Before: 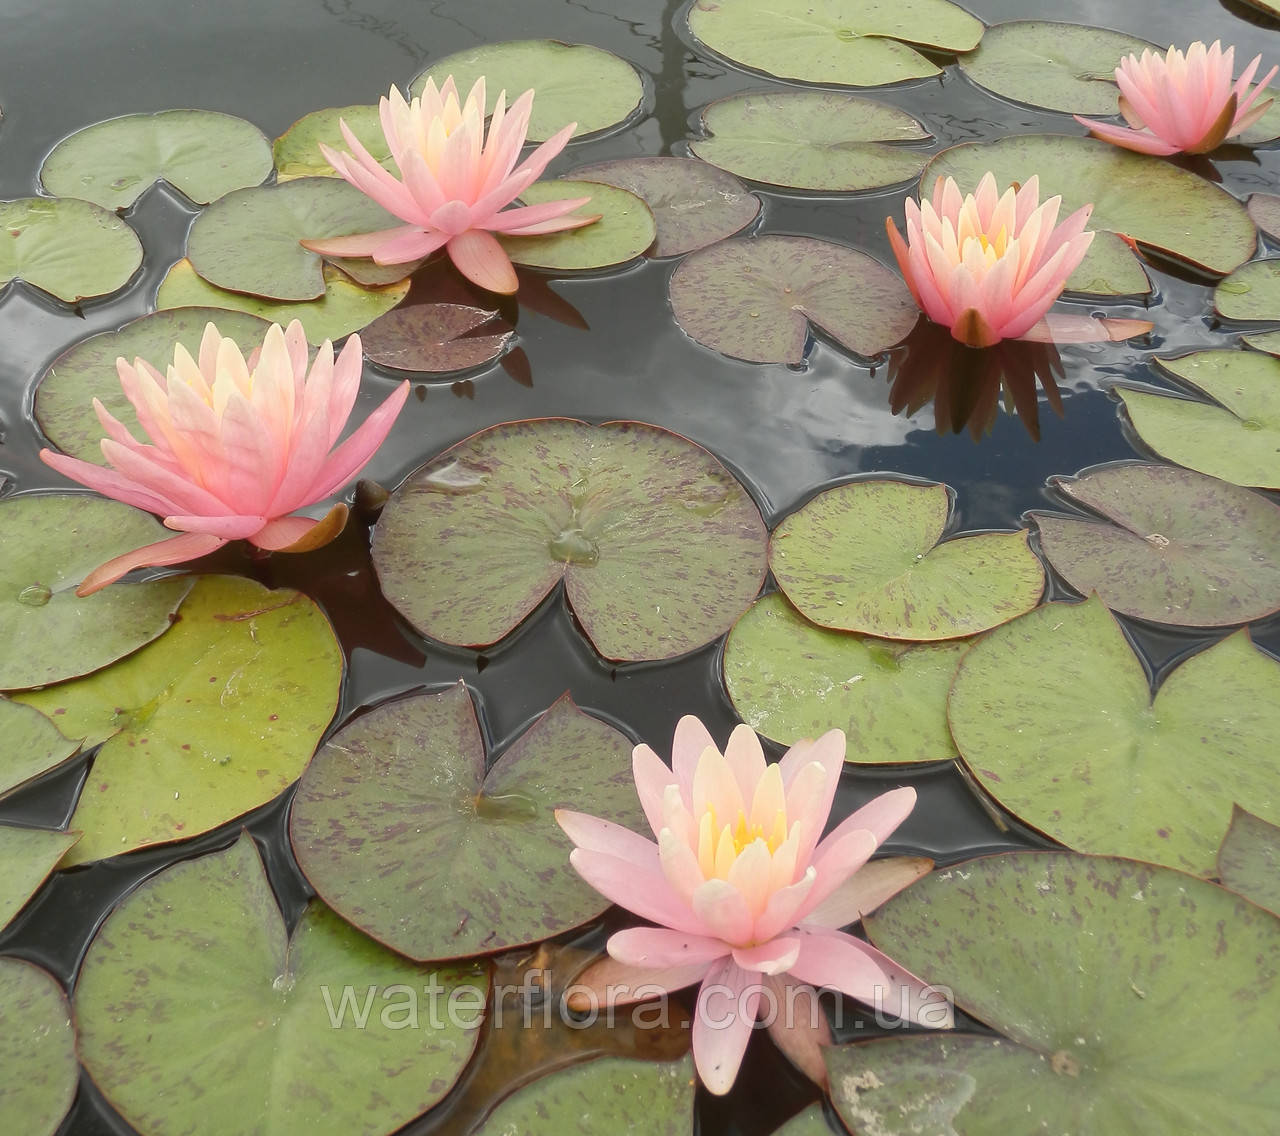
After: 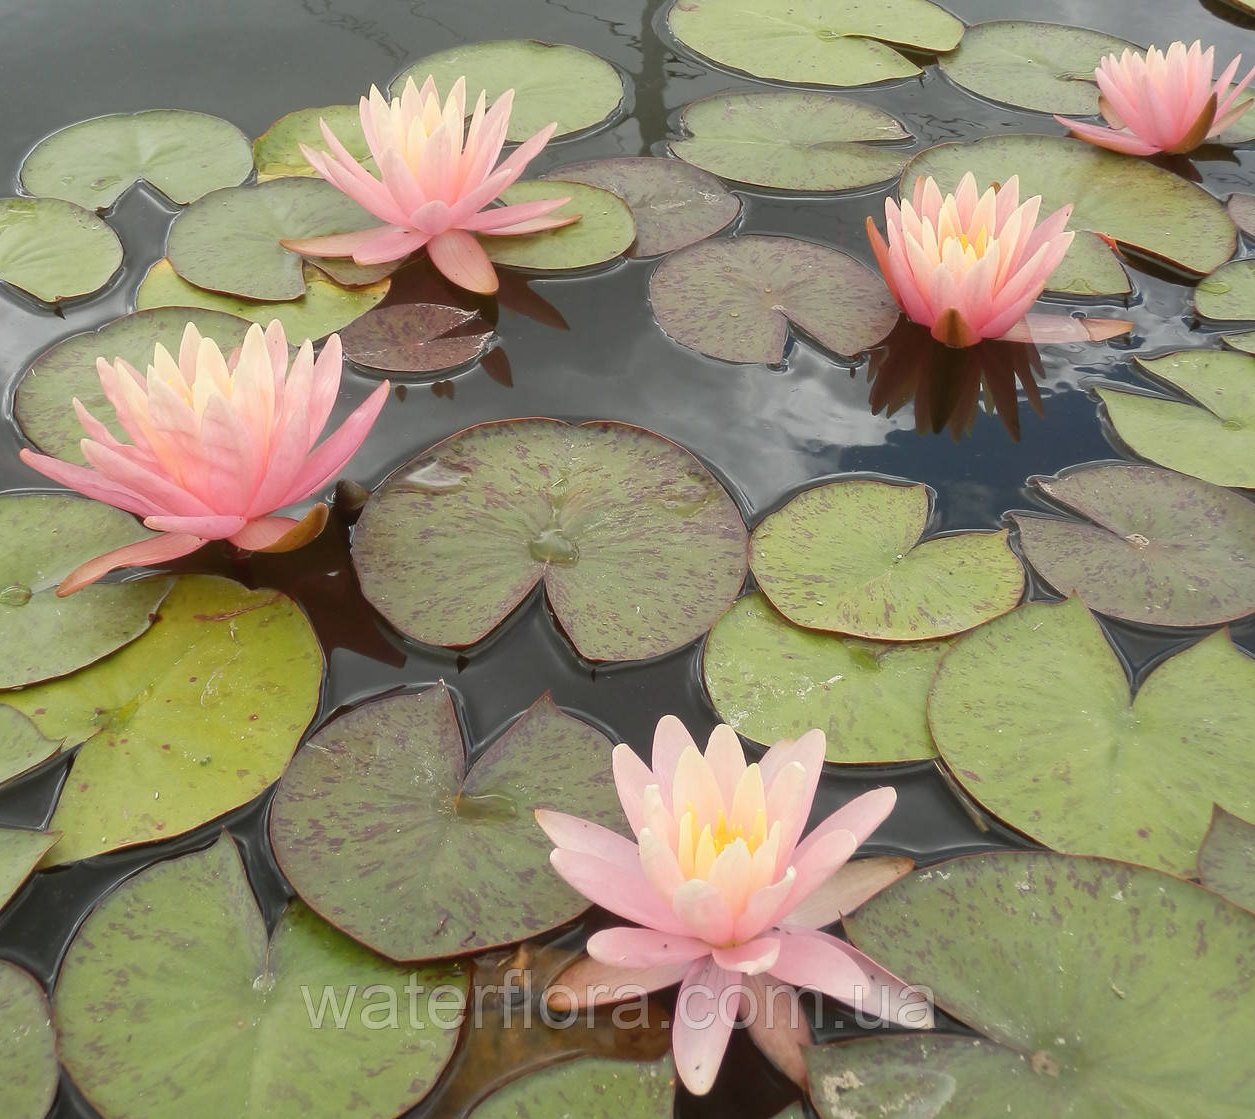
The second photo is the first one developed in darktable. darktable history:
crop: left 1.63%, right 0.267%, bottom 1.471%
